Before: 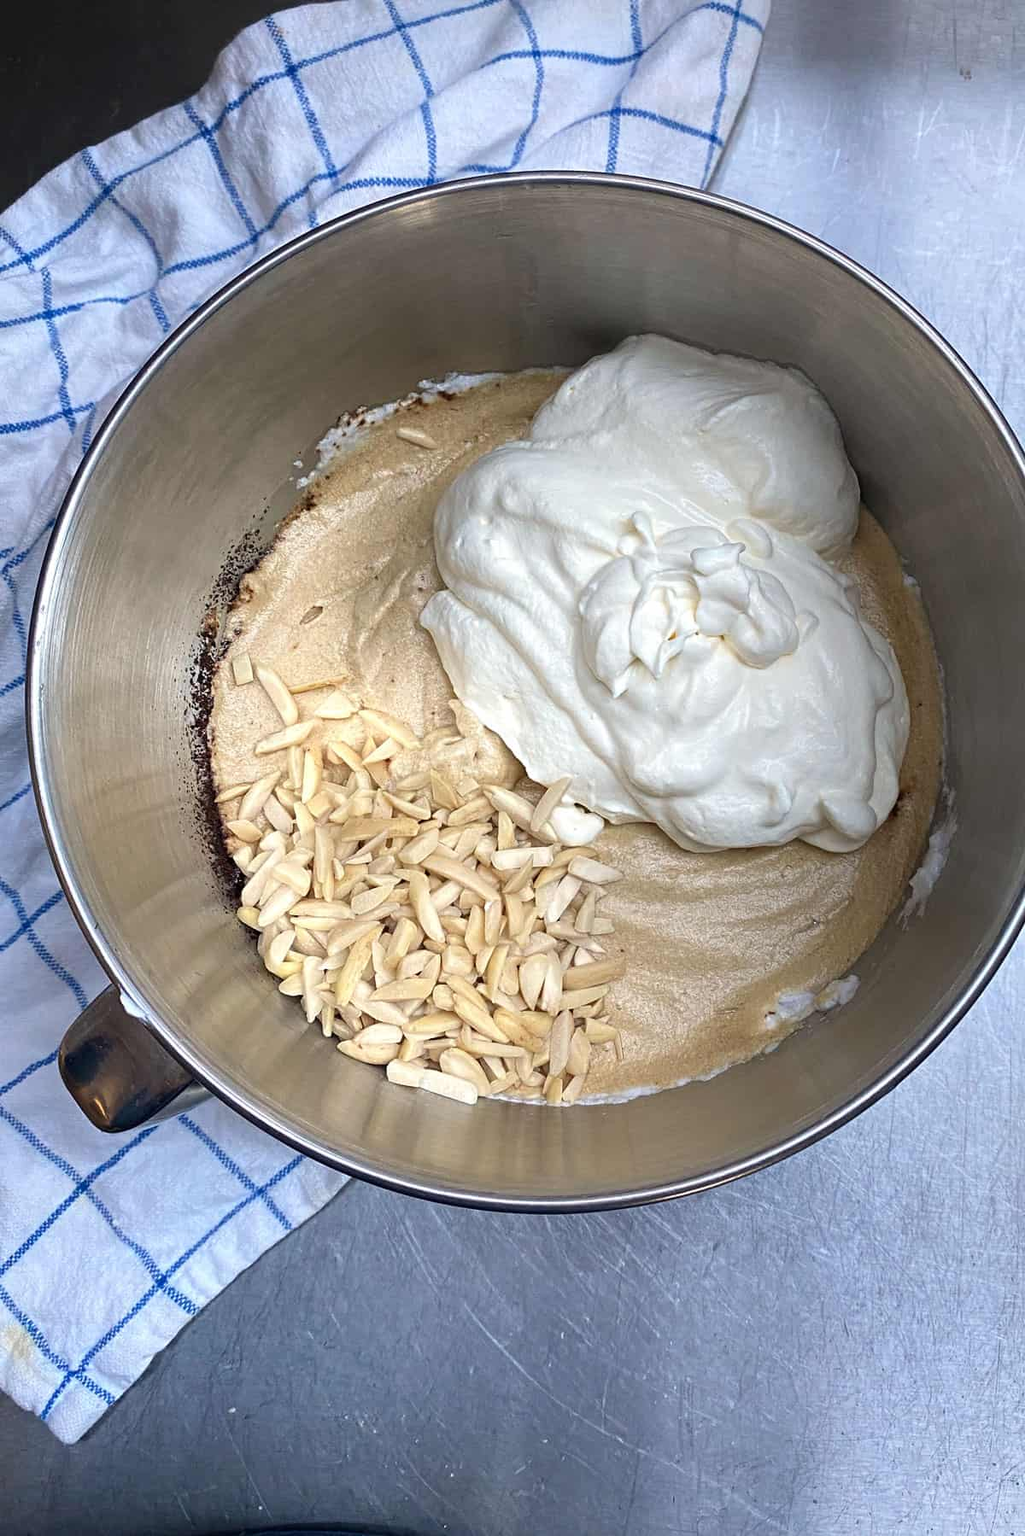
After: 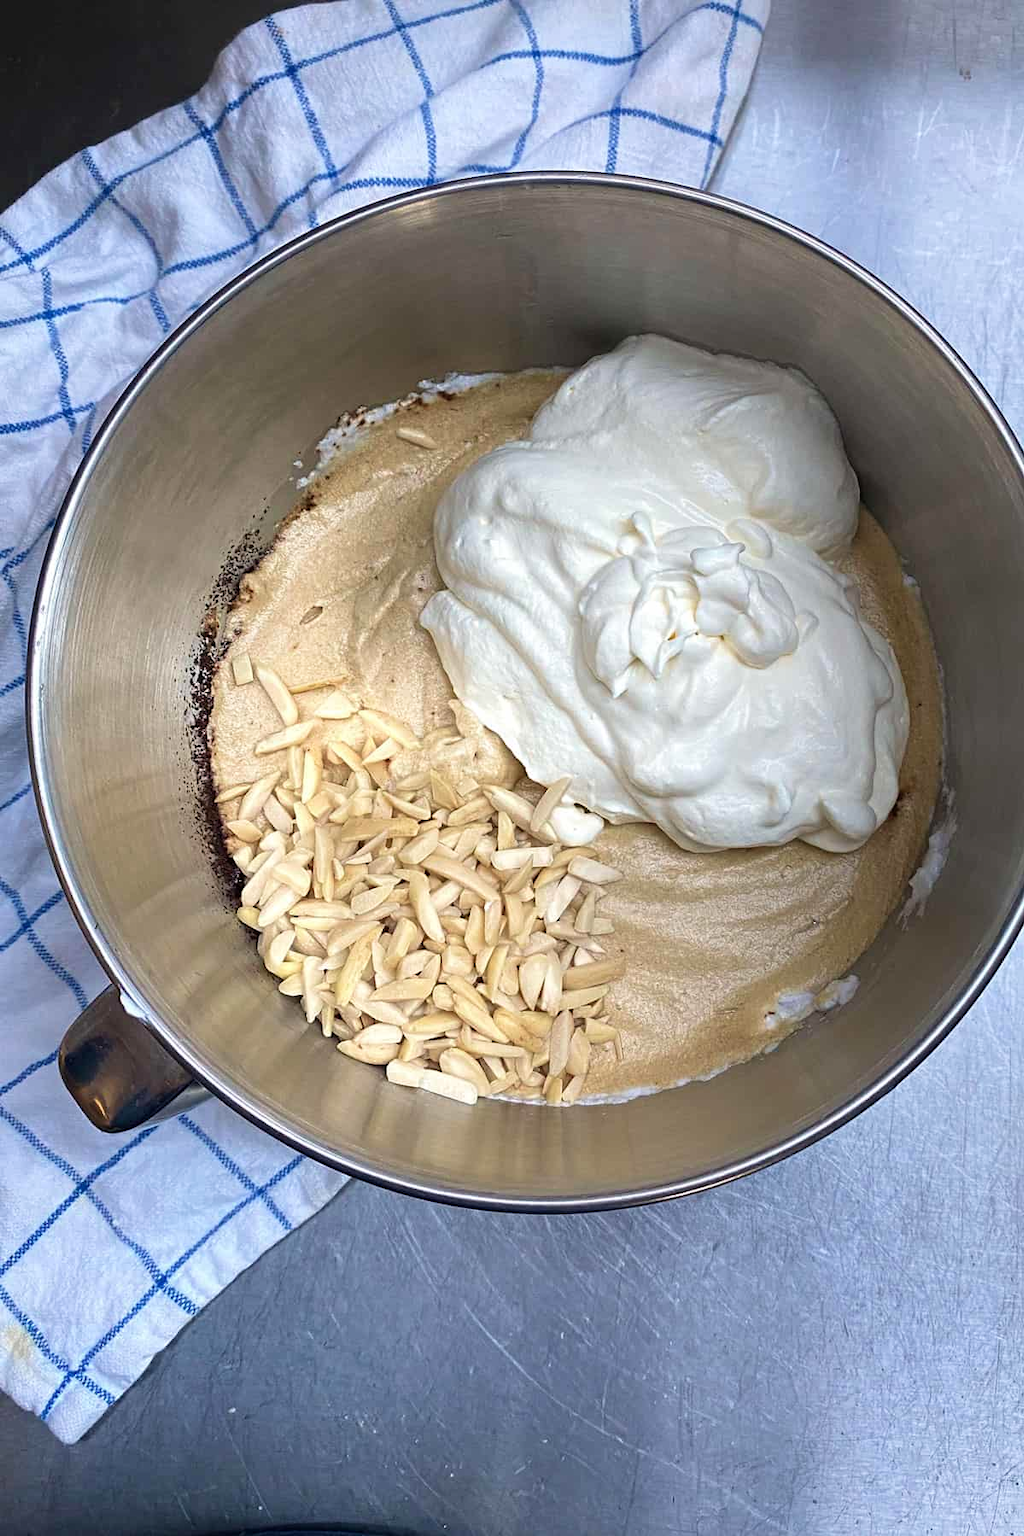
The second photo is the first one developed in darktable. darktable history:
velvia: strength 14.81%
